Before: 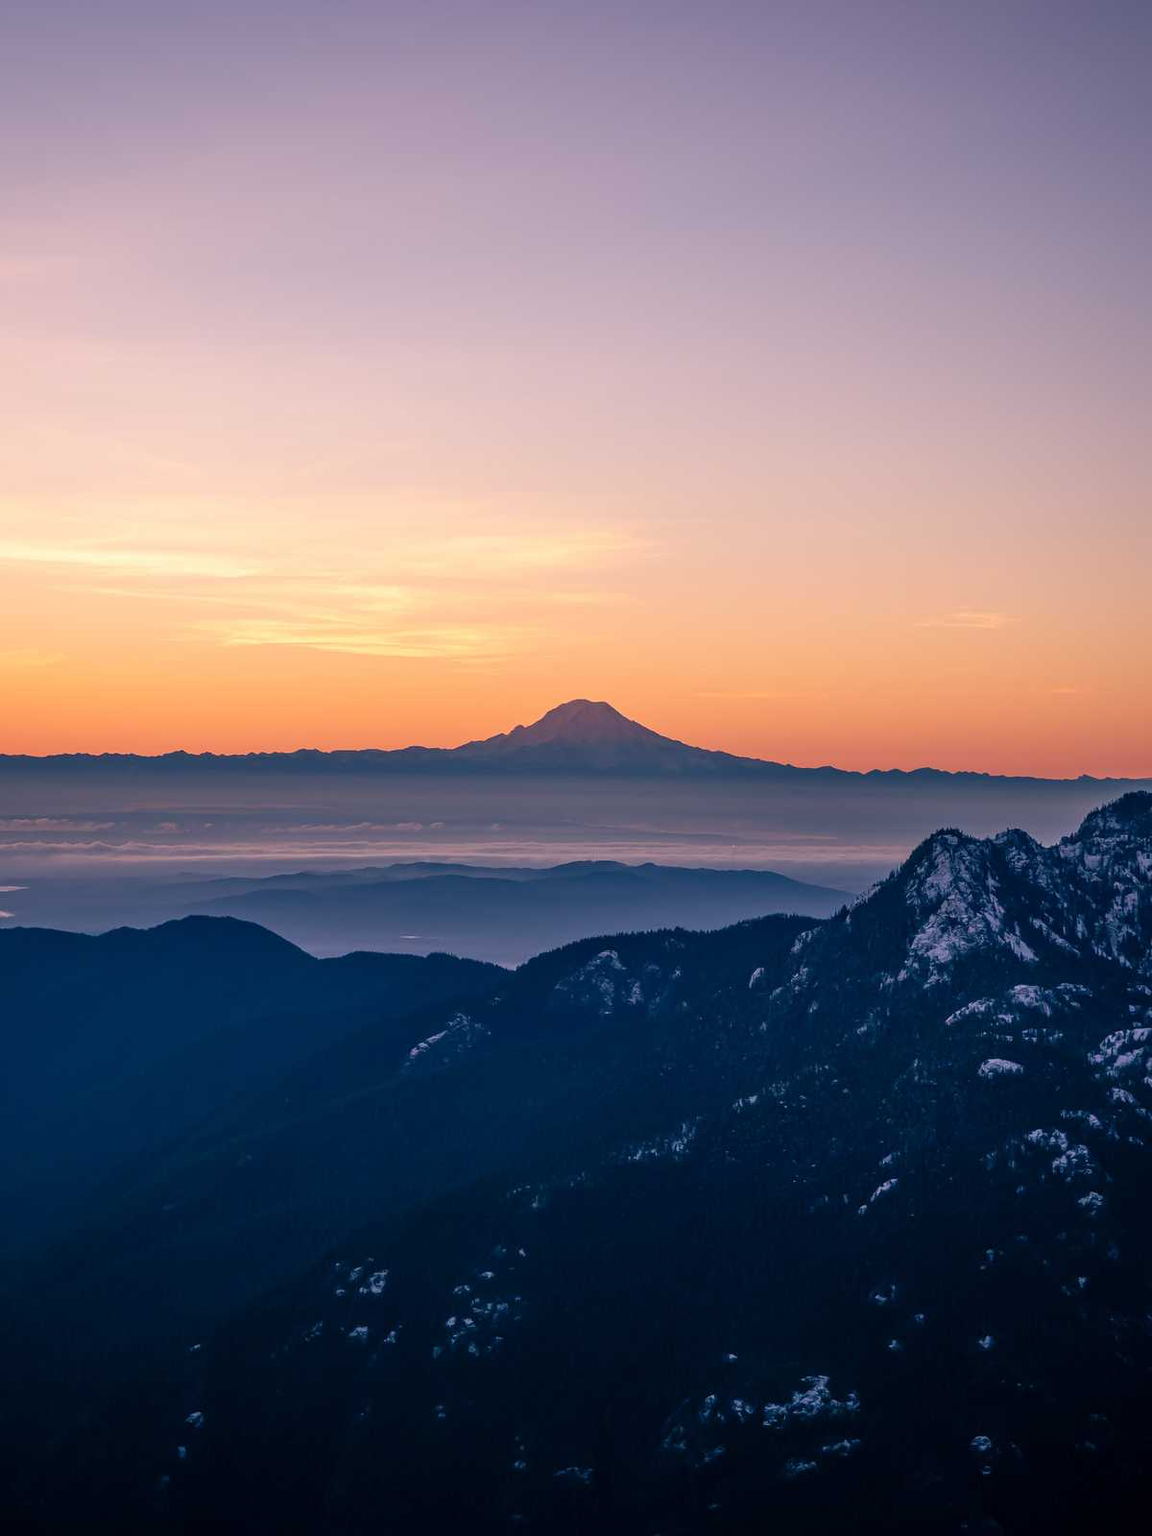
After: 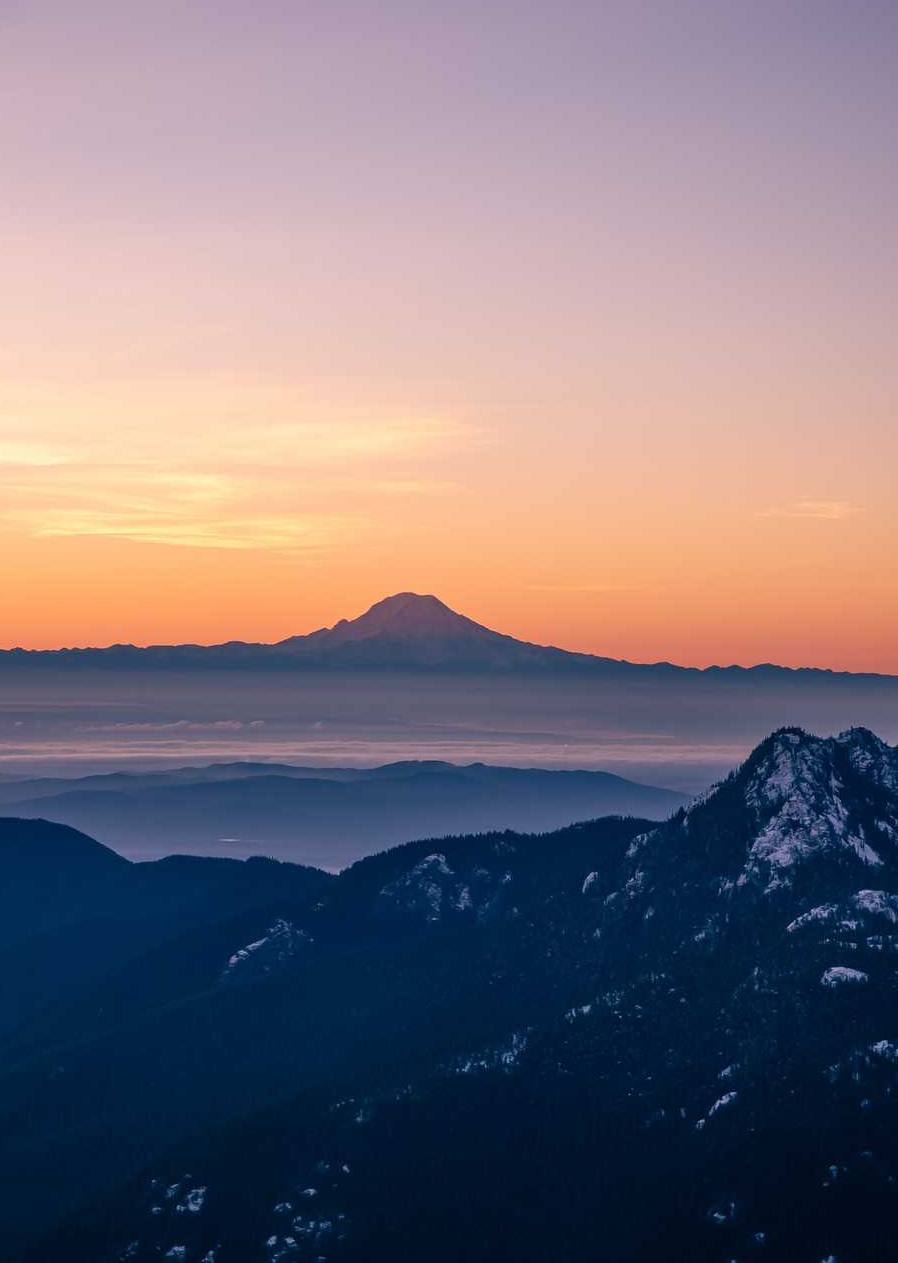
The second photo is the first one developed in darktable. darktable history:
crop: left 16.571%, top 8.55%, right 8.582%, bottom 12.503%
